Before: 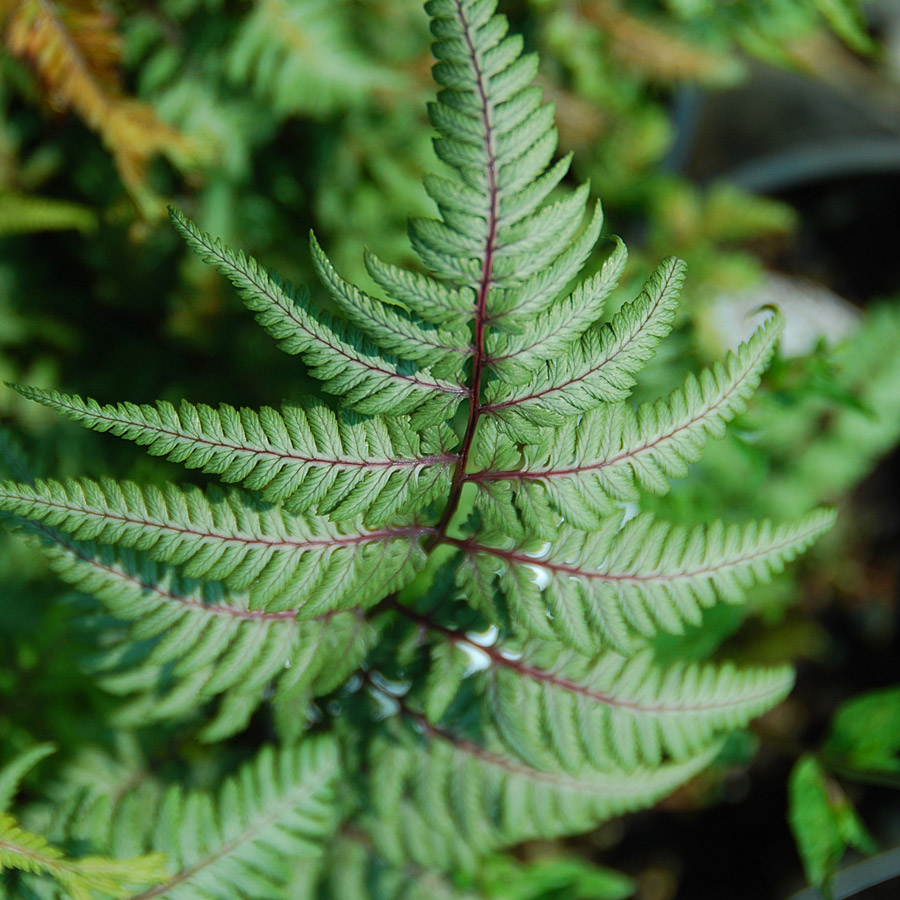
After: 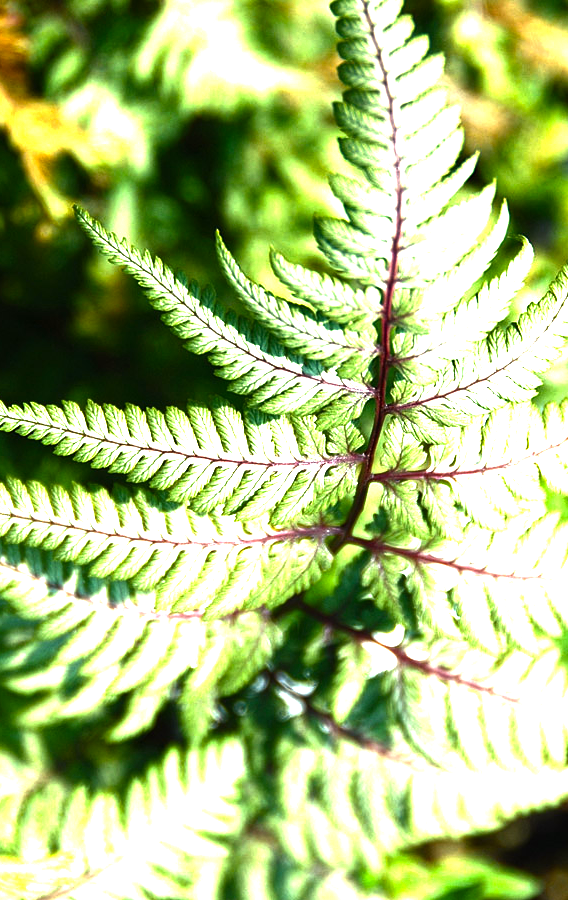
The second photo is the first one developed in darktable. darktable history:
crop: left 10.537%, right 26.336%
exposure: black level correction 0, exposure 0.696 EV, compensate highlight preservation false
color correction: highlights a* 12.1, highlights b* 5.48
color balance rgb: perceptual saturation grading › global saturation 20%, perceptual saturation grading › highlights -49.307%, perceptual saturation grading › shadows 25.914%, perceptual brilliance grading › highlights 74.409%, perceptual brilliance grading › shadows -29.54%
